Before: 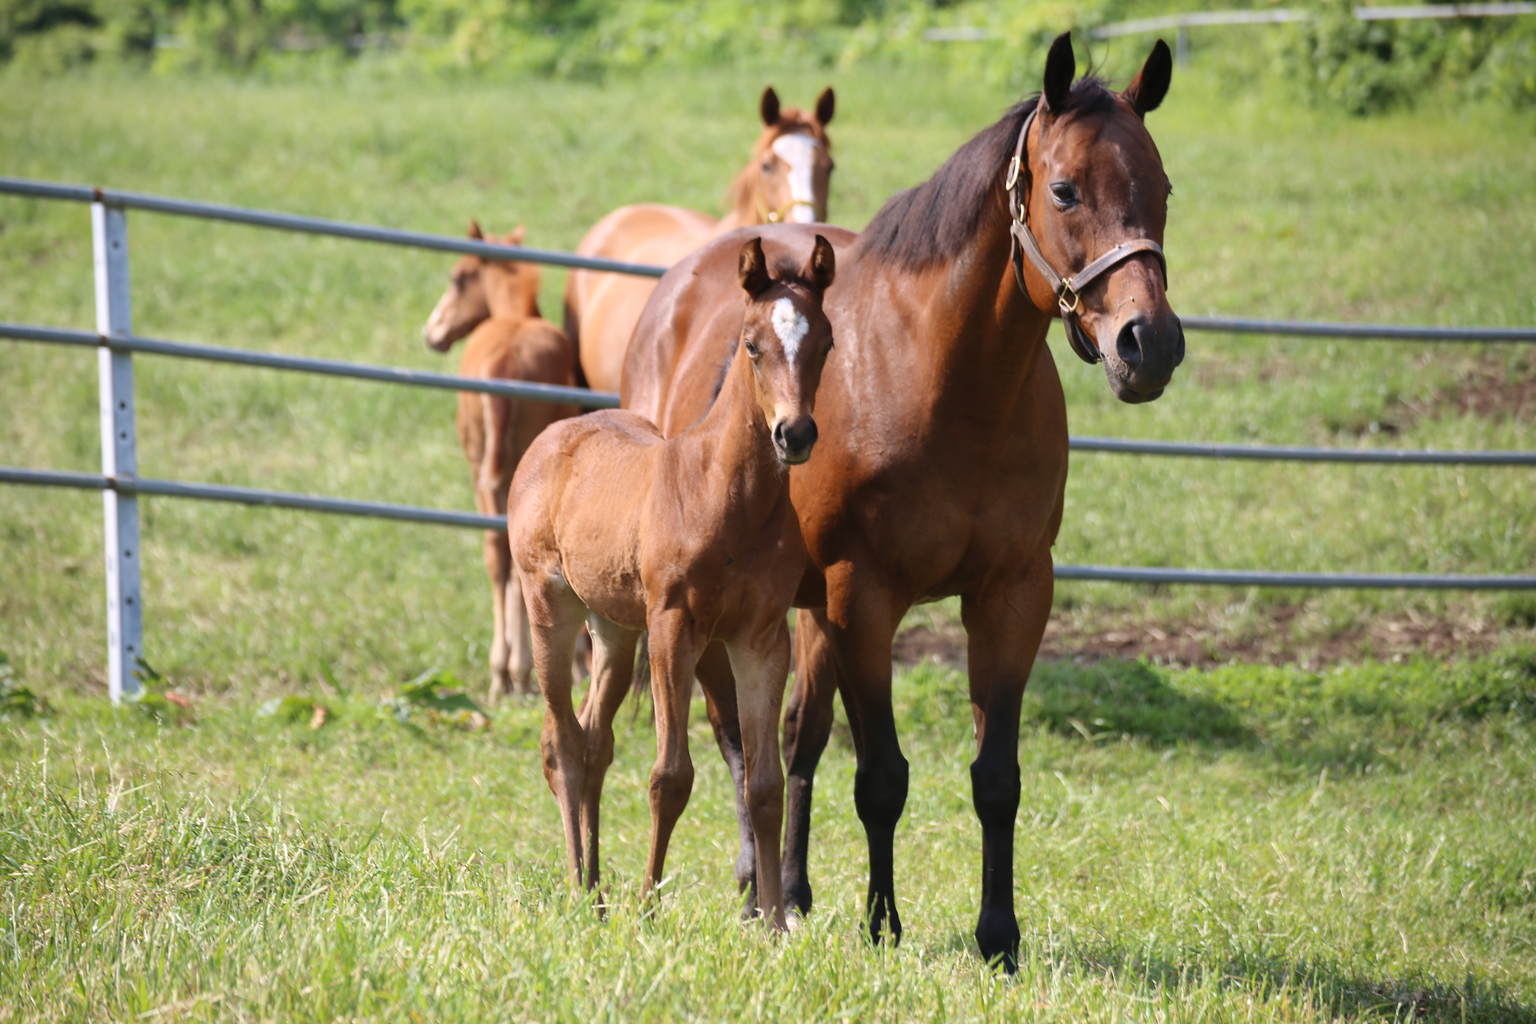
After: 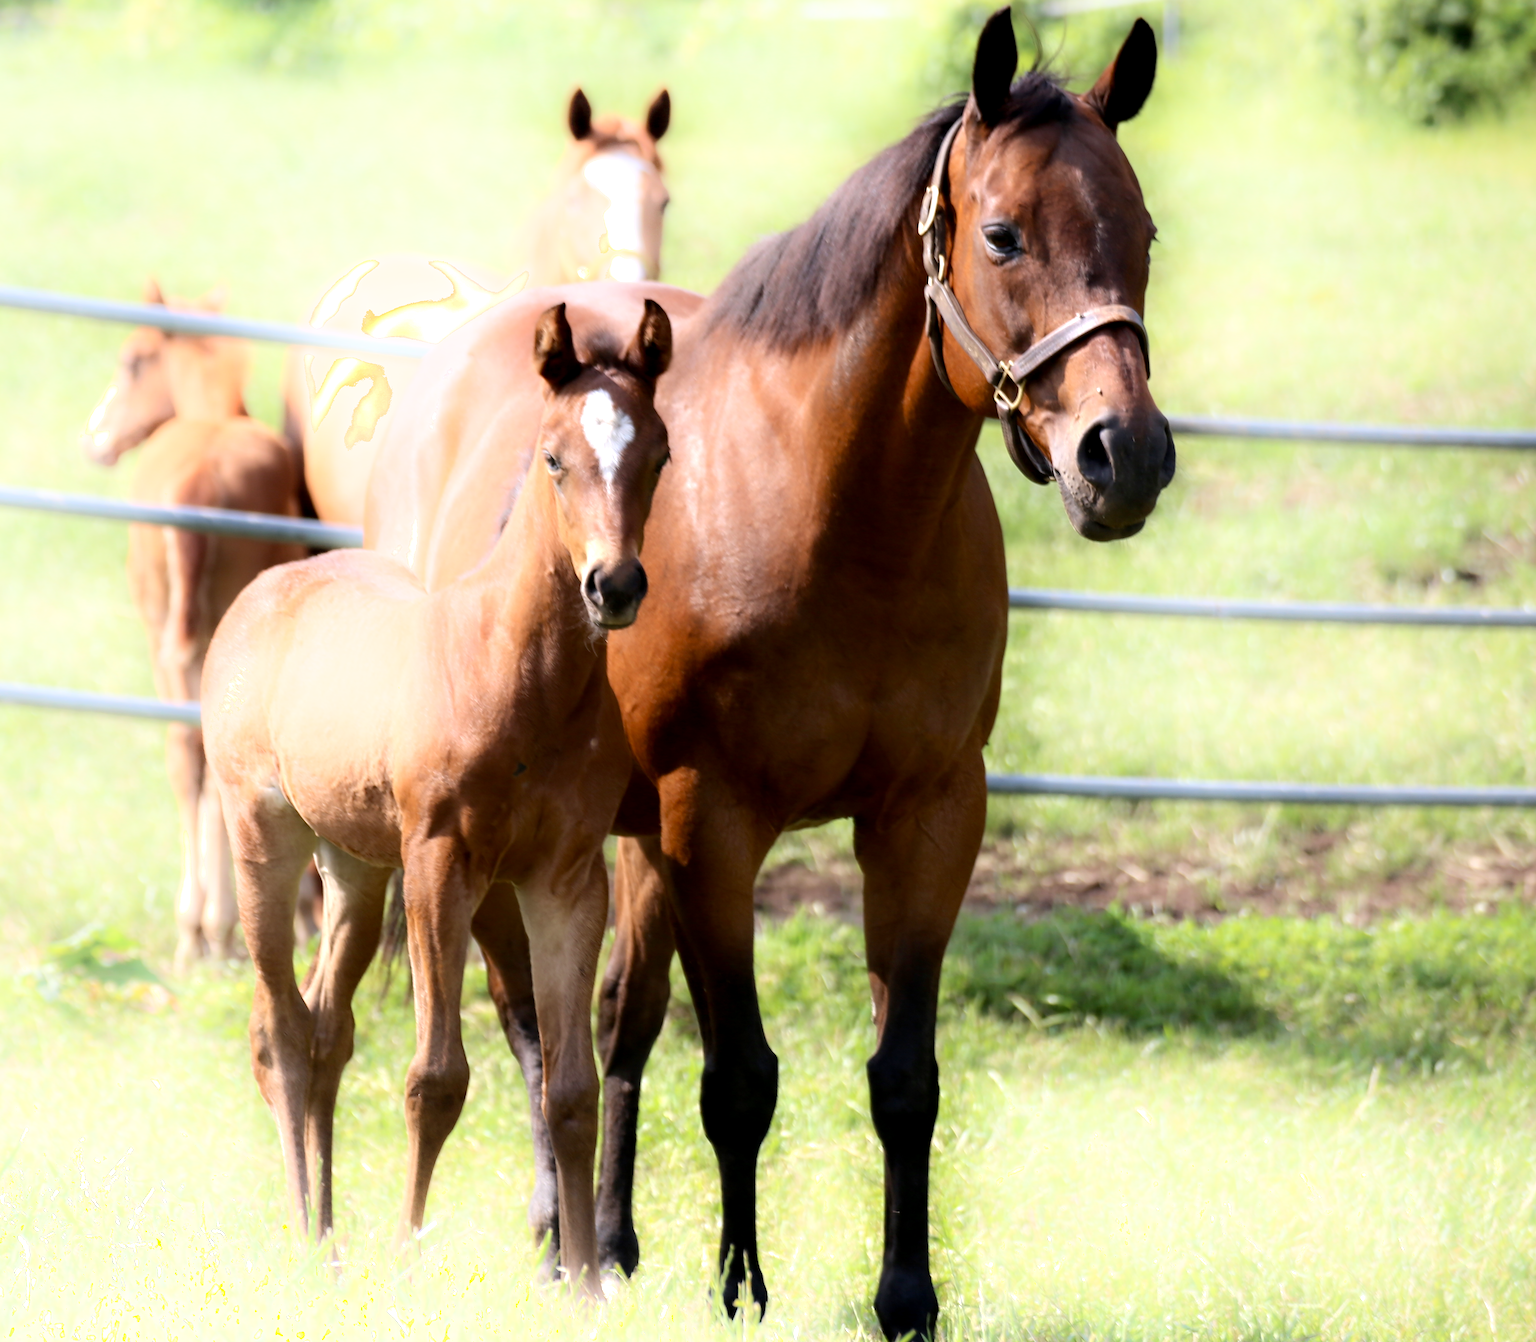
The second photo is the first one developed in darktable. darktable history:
shadows and highlights: shadows -22.09, highlights 98.35, soften with gaussian
tone equalizer: -8 EV -0.392 EV, -7 EV -0.407 EV, -6 EV -0.347 EV, -5 EV -0.188 EV, -3 EV 0.221 EV, -2 EV 0.341 EV, -1 EV 0.412 EV, +0 EV 0.401 EV
exposure: black level correction 0.008, exposure 0.105 EV, compensate highlight preservation false
crop and rotate: left 23.944%, top 2.668%, right 6.511%, bottom 6.166%
